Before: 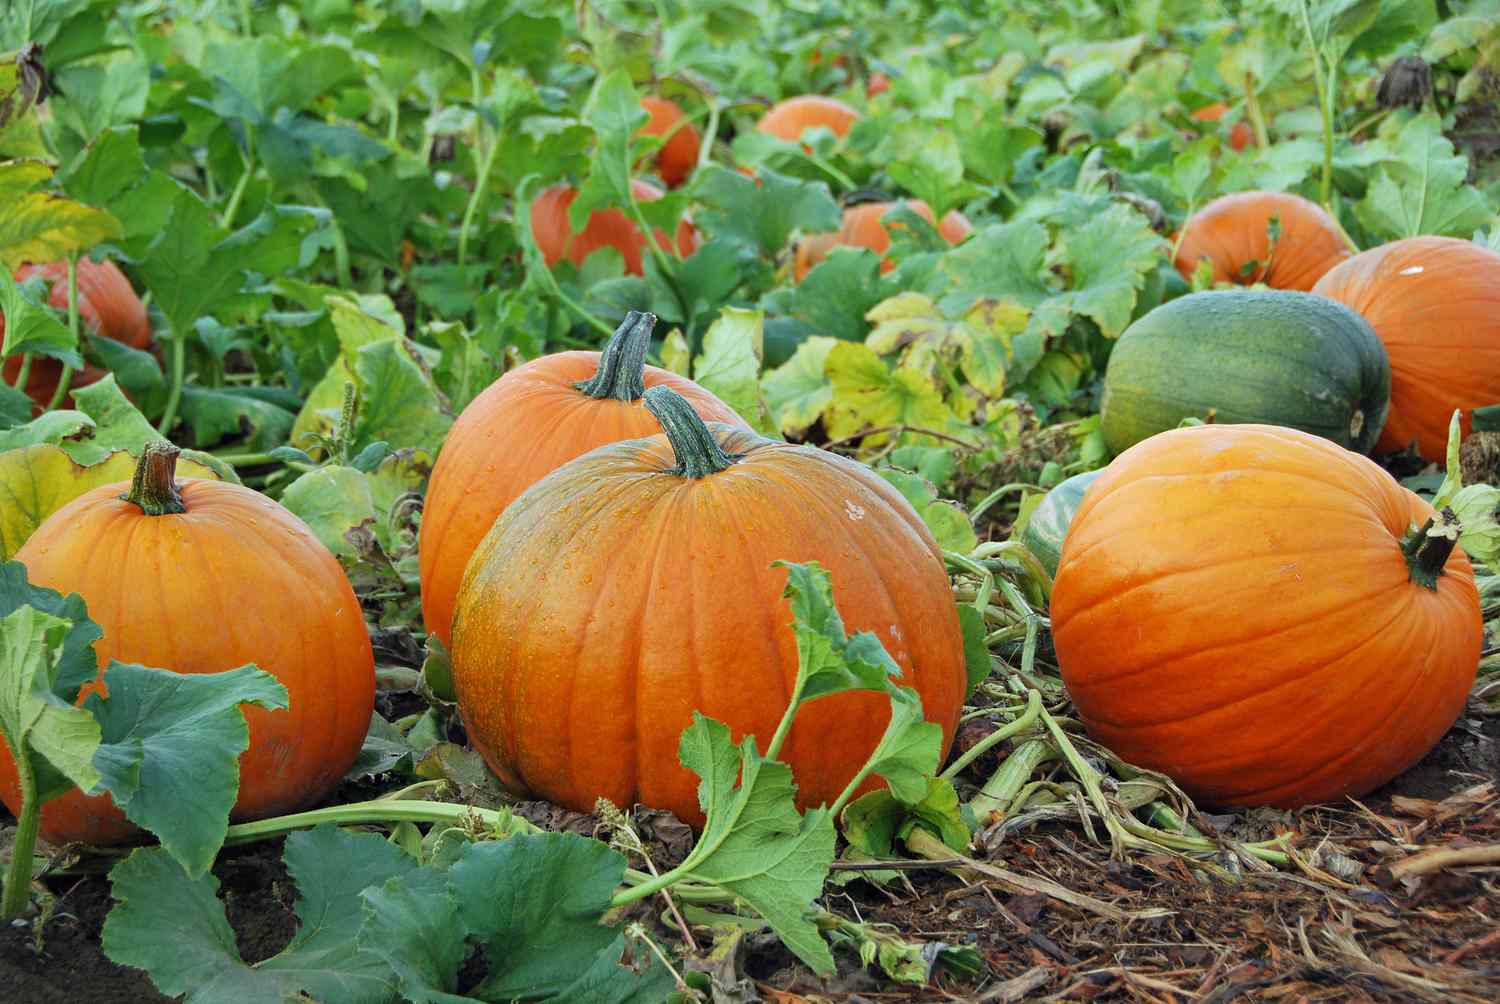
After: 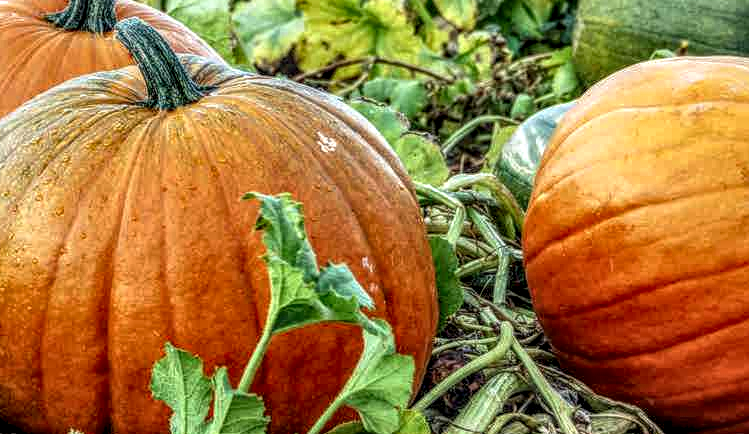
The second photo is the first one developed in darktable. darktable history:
crop: left 35.226%, top 36.708%, right 14.833%, bottom 19.966%
local contrast: highlights 5%, shadows 1%, detail 300%, midtone range 0.295
